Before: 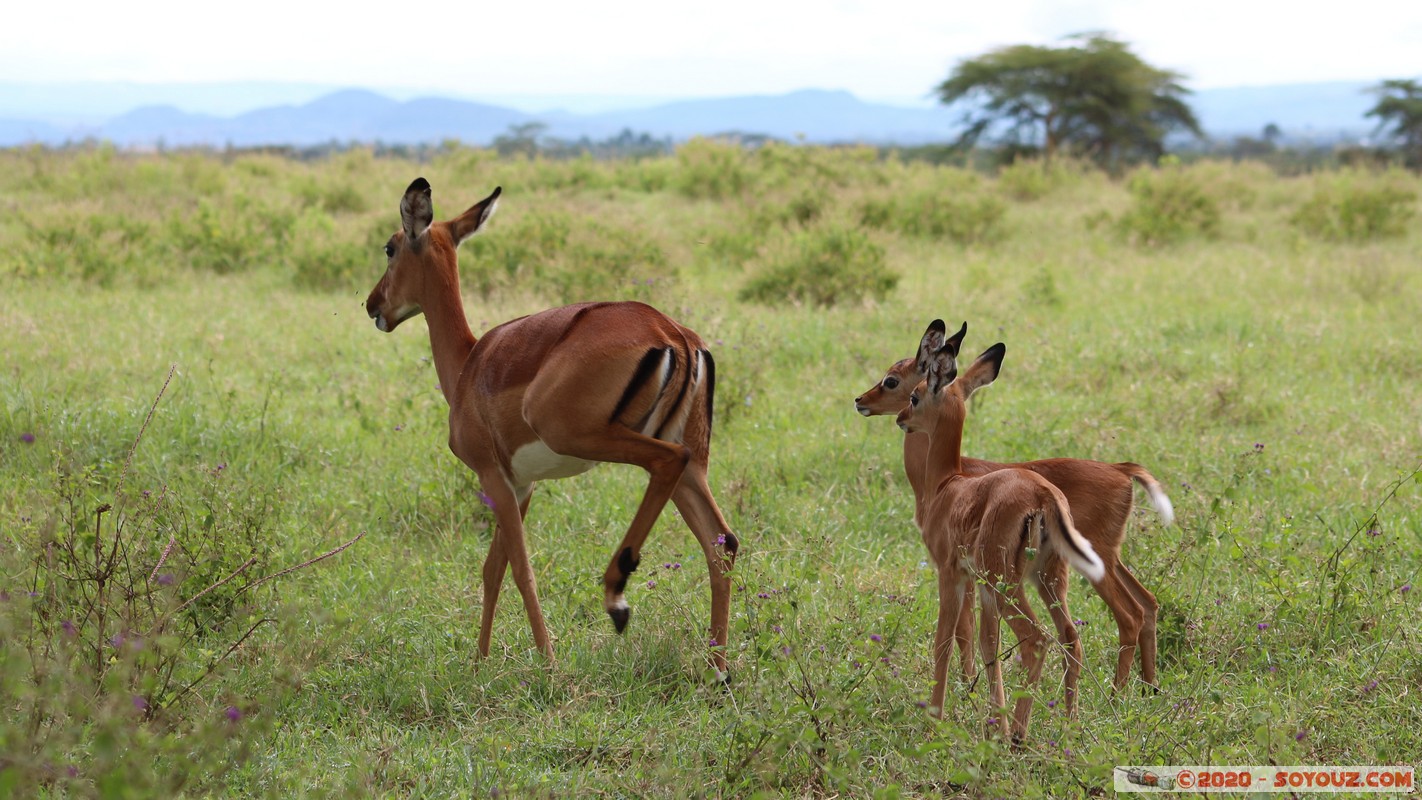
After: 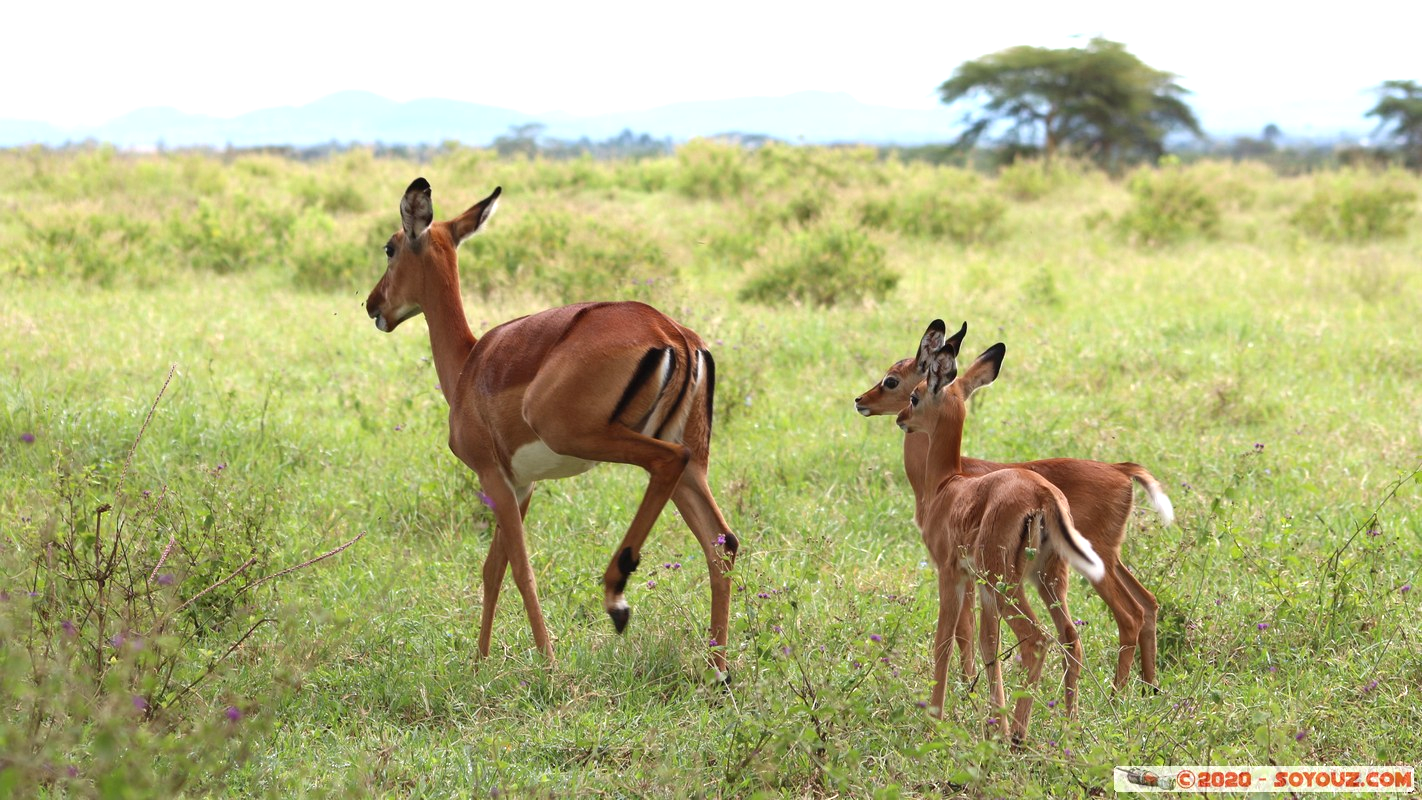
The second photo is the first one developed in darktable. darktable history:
tone equalizer: -8 EV -0.716 EV, -7 EV -0.731 EV, -6 EV -0.58 EV, -5 EV -0.379 EV, -3 EV 0.384 EV, -2 EV 0.6 EV, -1 EV 0.69 EV, +0 EV 0.78 EV, smoothing diameter 24.86%, edges refinement/feathering 5.69, preserve details guided filter
